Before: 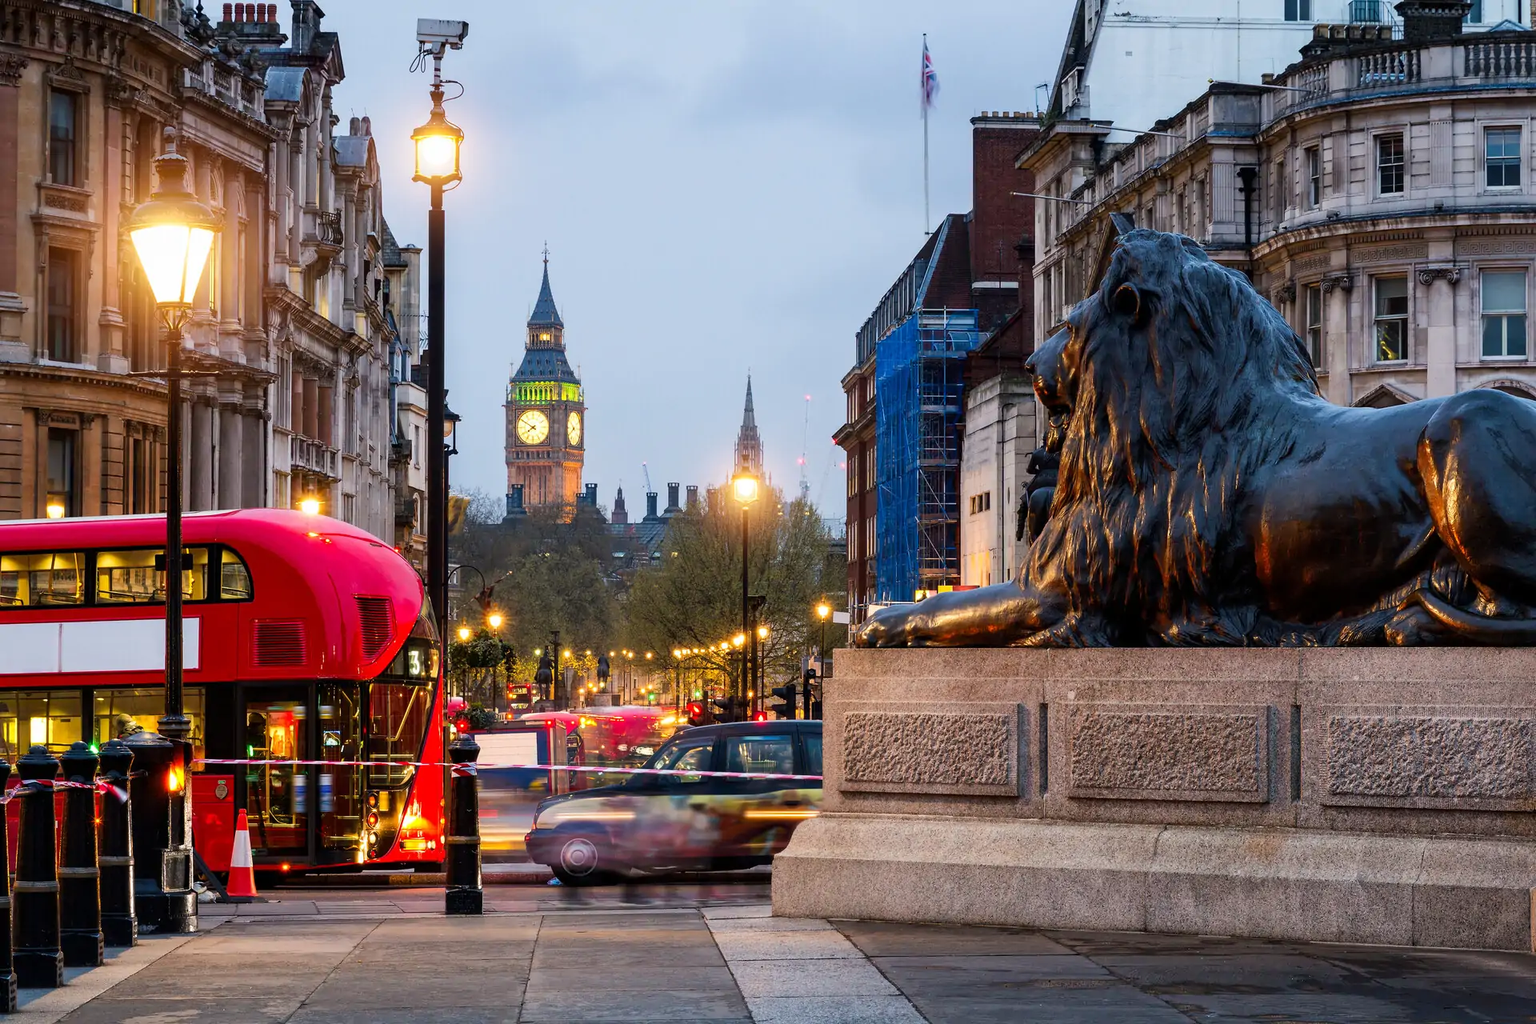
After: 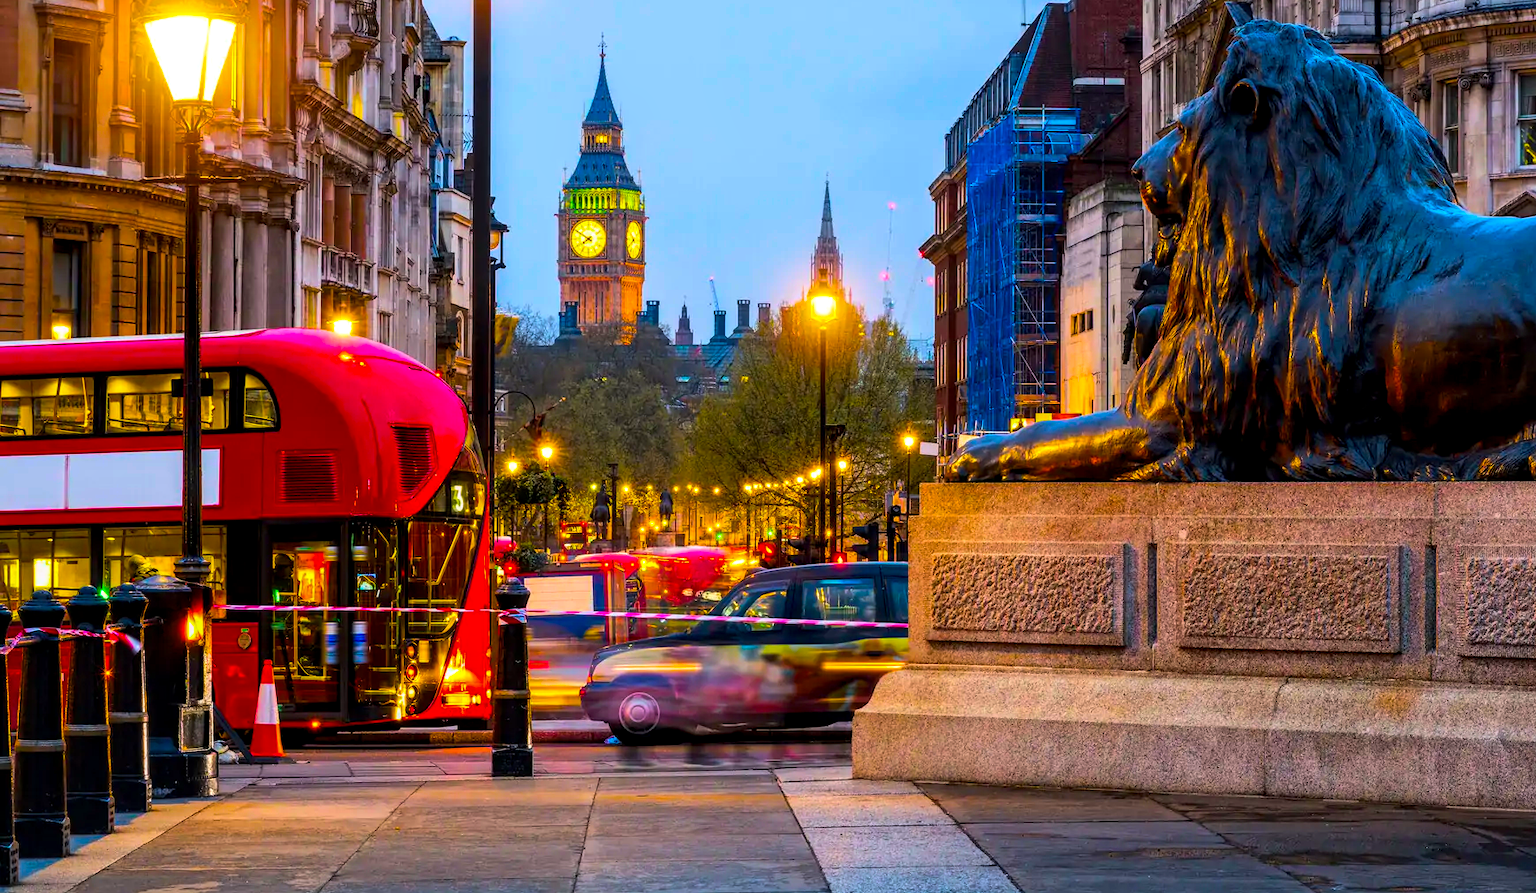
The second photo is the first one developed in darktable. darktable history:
crop: top 20.652%, right 9.423%, bottom 0.21%
color balance rgb: linear chroma grading › highlights 98.858%, linear chroma grading › global chroma 23.828%, perceptual saturation grading › global saturation 29.509%
local contrast: on, module defaults
